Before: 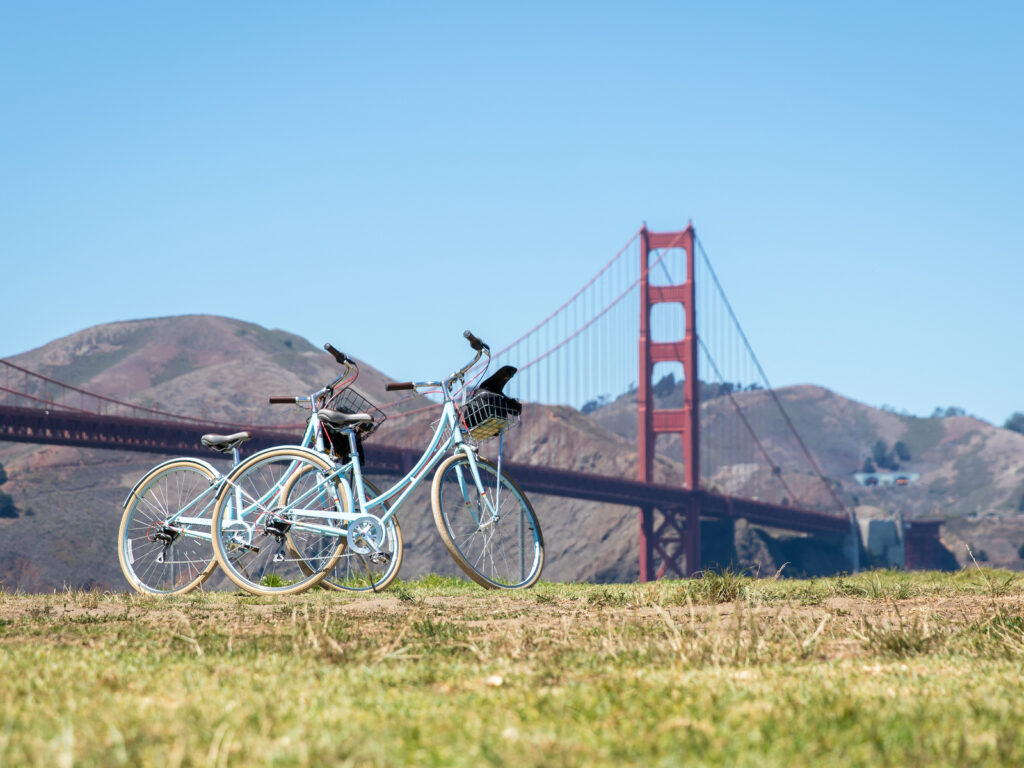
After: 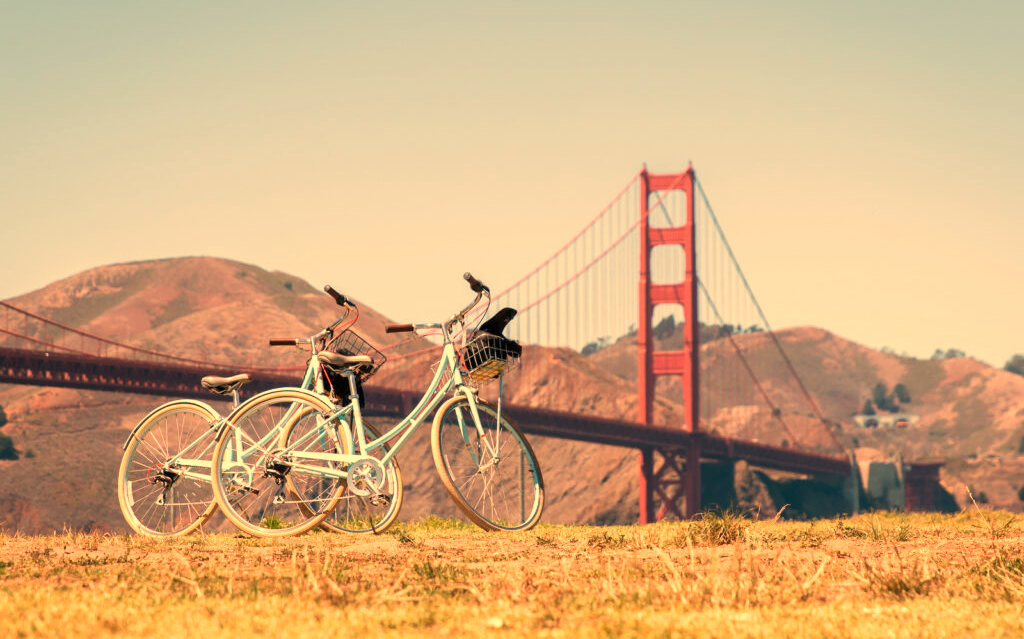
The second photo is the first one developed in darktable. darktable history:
crop: top 7.625%, bottom 8.027%
white balance: red 1.467, blue 0.684
